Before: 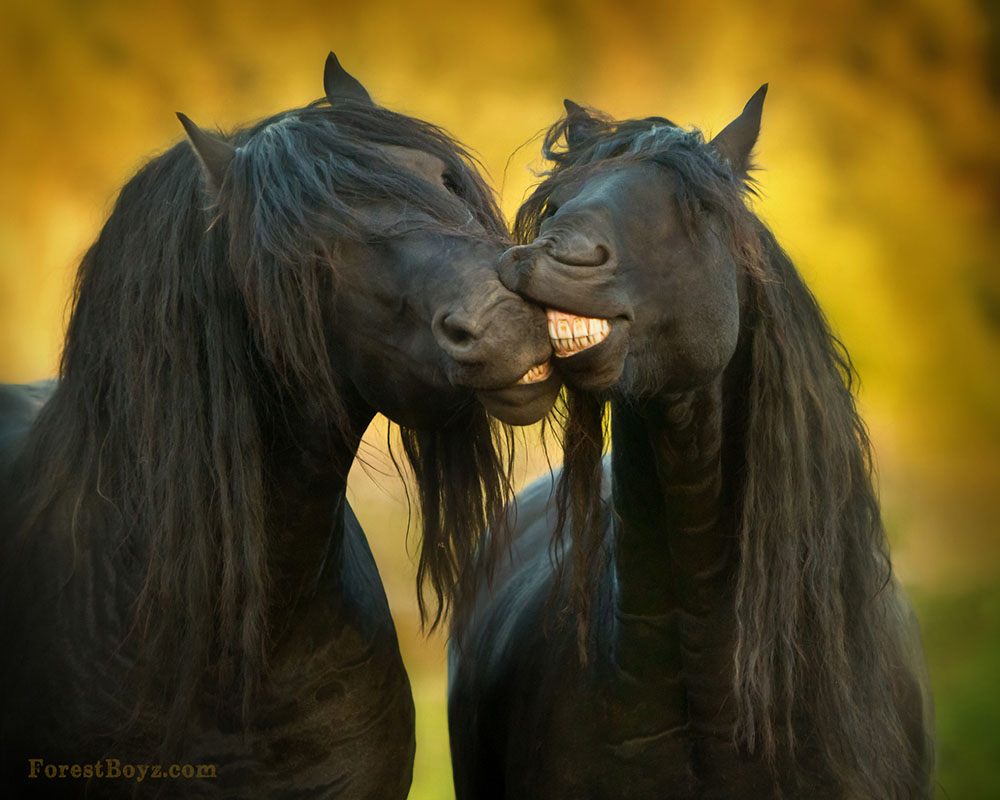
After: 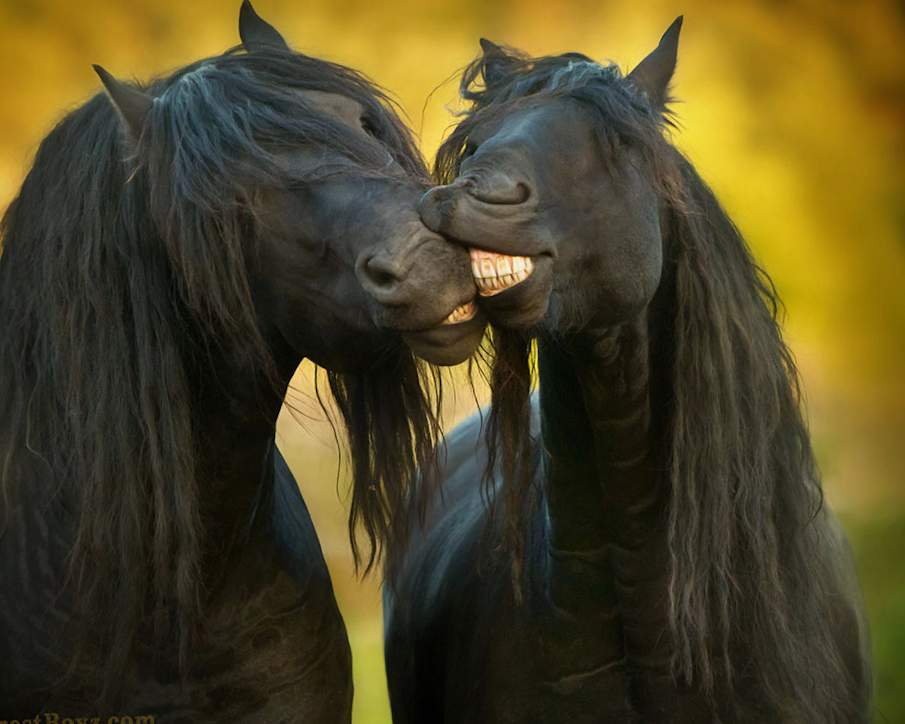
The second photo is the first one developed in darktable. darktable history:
white balance: red 0.976, blue 1.04
crop and rotate: angle 1.96°, left 5.673%, top 5.673%
tone equalizer: -8 EV 0.06 EV, smoothing diameter 25%, edges refinement/feathering 10, preserve details guided filter
